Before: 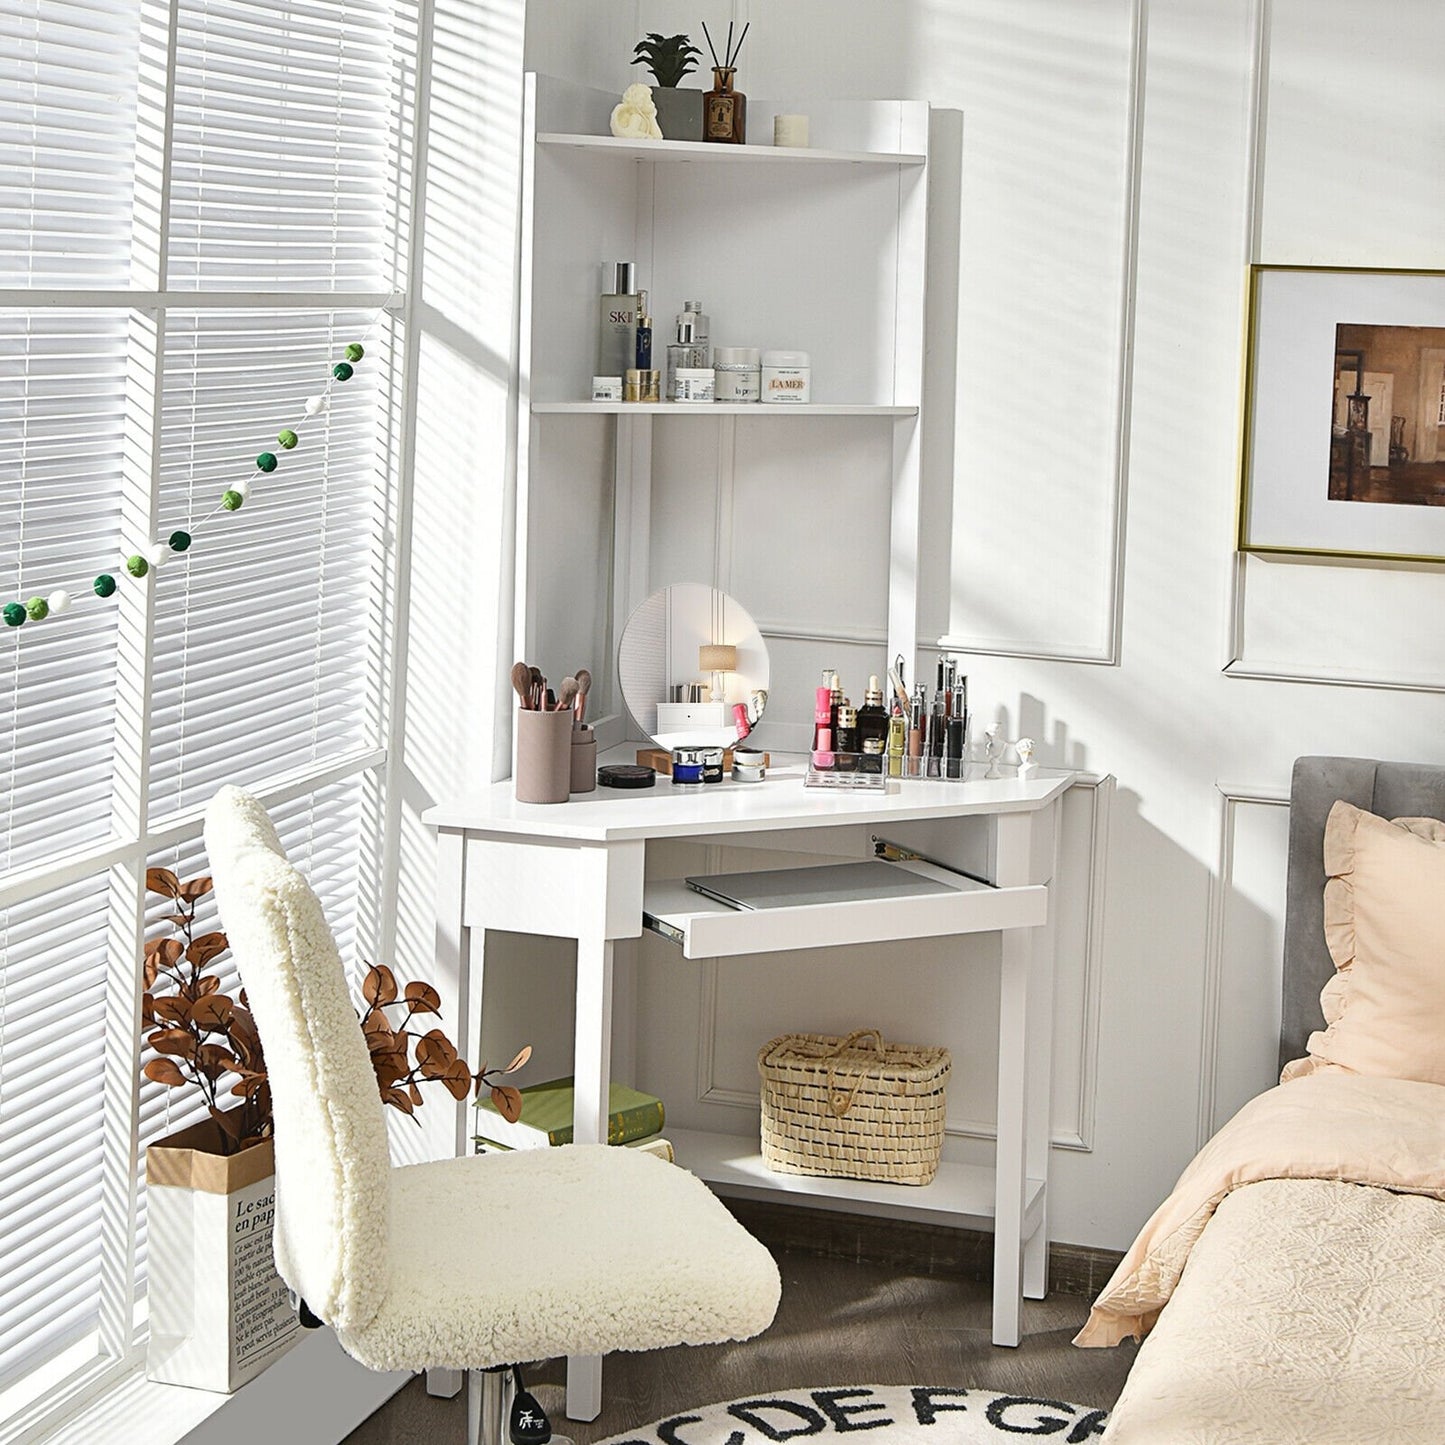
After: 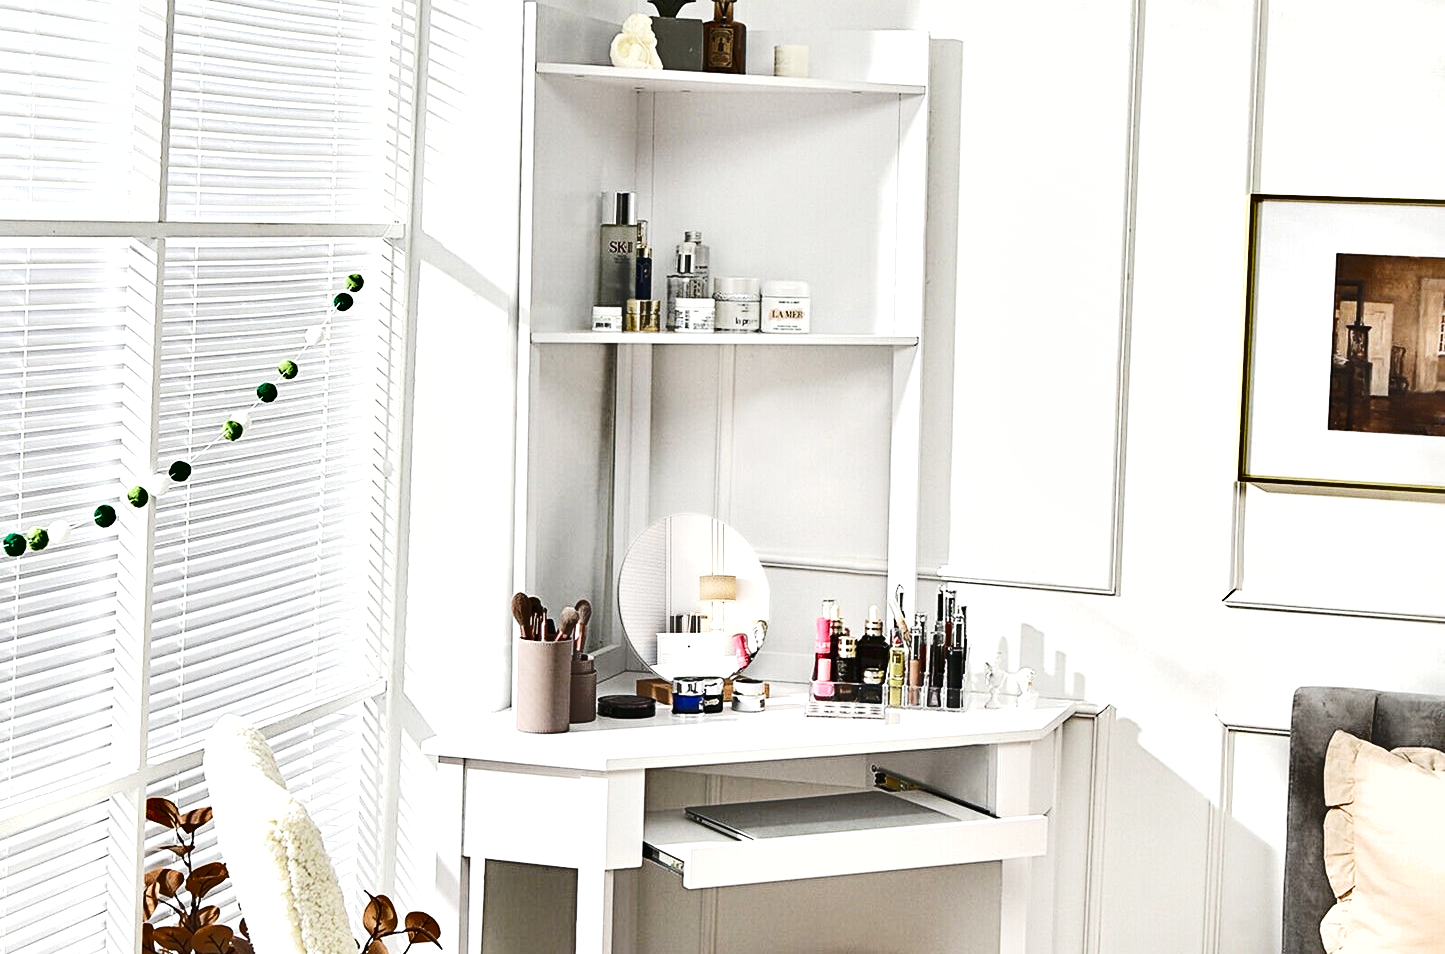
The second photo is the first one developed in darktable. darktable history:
base curve: curves: ch0 [(0, 0) (0.204, 0.334) (0.55, 0.733) (1, 1)], preserve colors none
tone equalizer: -8 EV -0.755 EV, -7 EV -0.673 EV, -6 EV -0.566 EV, -5 EV -0.381 EV, -3 EV 0.382 EV, -2 EV 0.6 EV, -1 EV 0.675 EV, +0 EV 0.737 EV, edges refinement/feathering 500, mask exposure compensation -1.57 EV, preserve details no
crop and rotate: top 4.866%, bottom 29.112%
shadows and highlights: shadows 52.52, soften with gaussian
